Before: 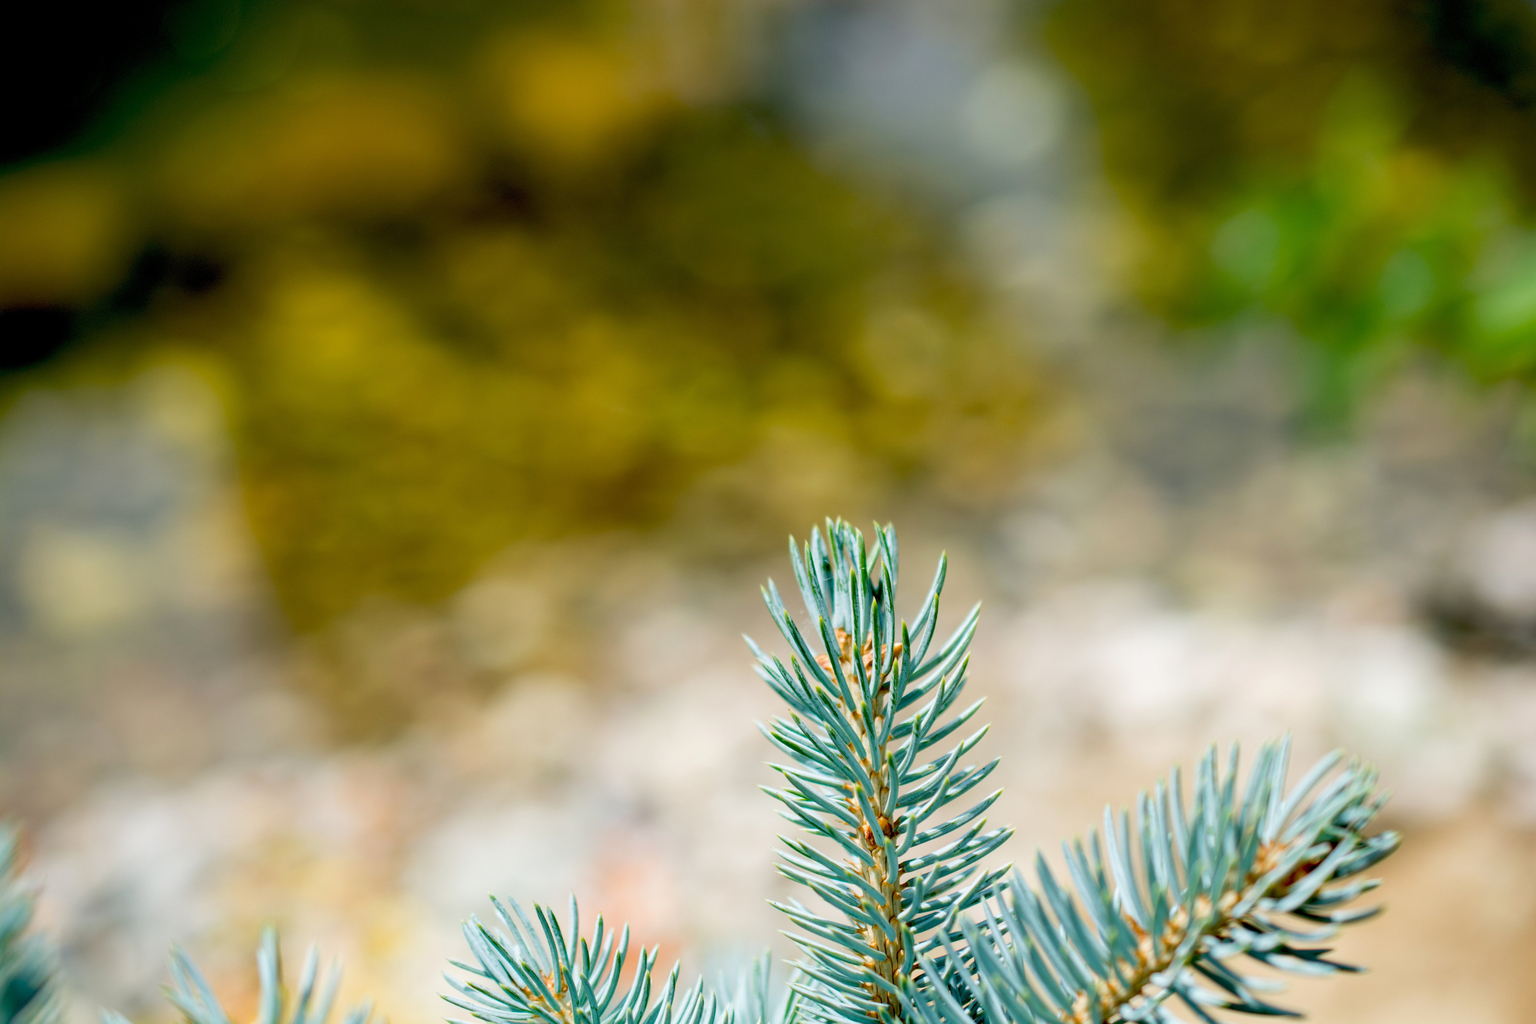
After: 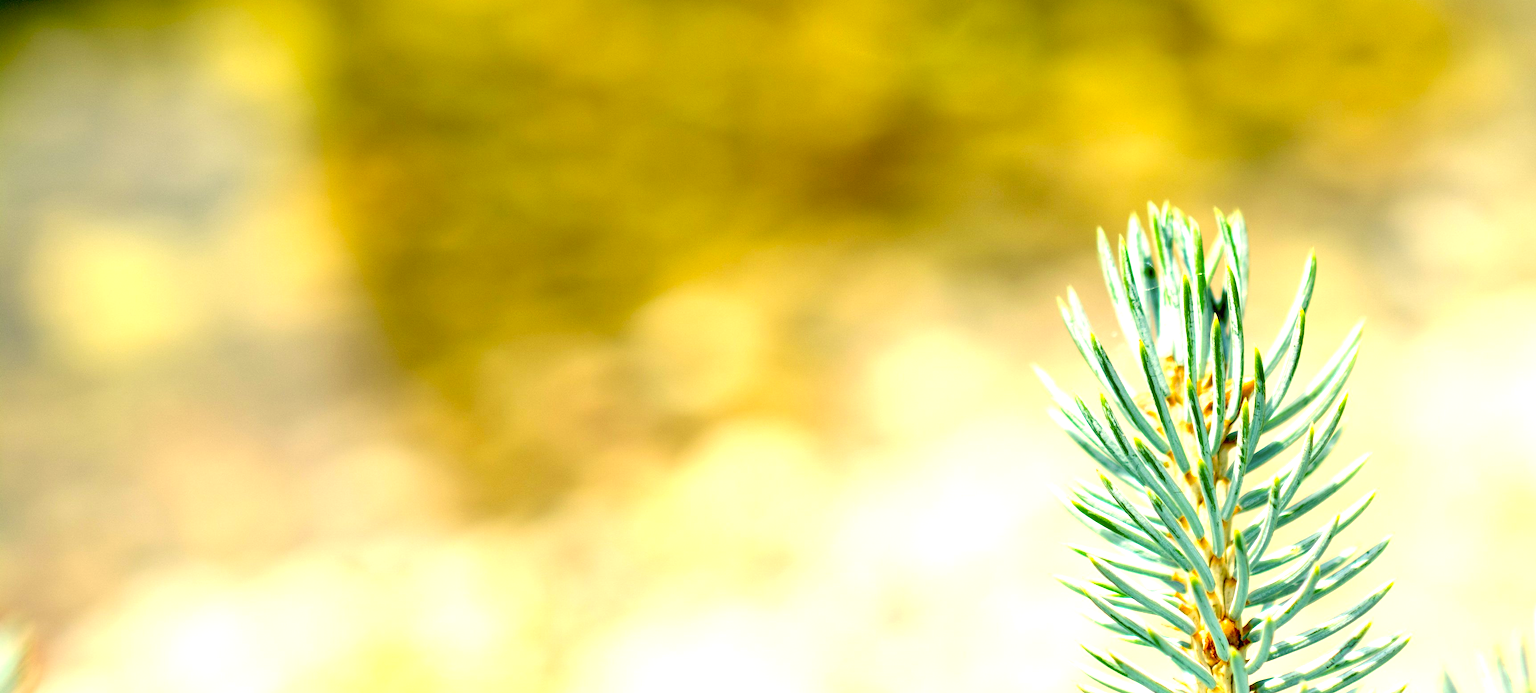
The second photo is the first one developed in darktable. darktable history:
exposure: black level correction 0, exposure 1.199 EV, compensate highlight preservation false
color correction: highlights a* 2.68, highlights b* 23.16
crop: top 36.304%, right 28.047%, bottom 14.971%
